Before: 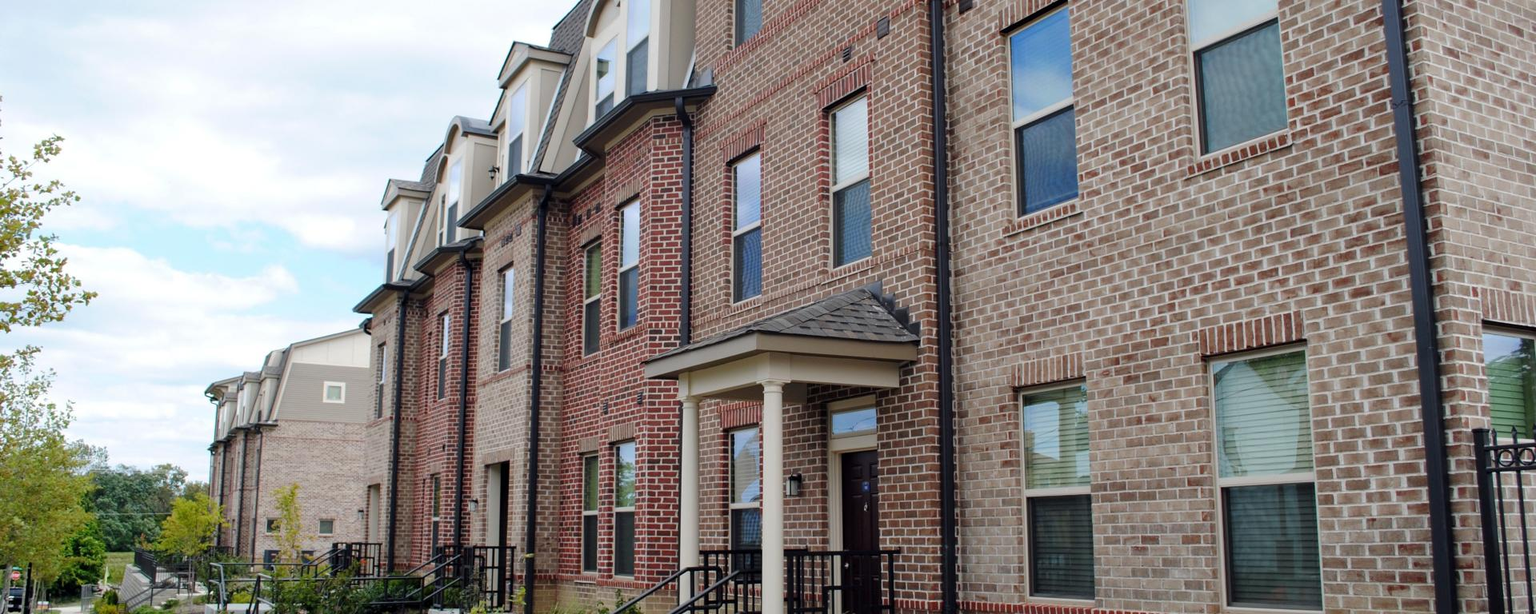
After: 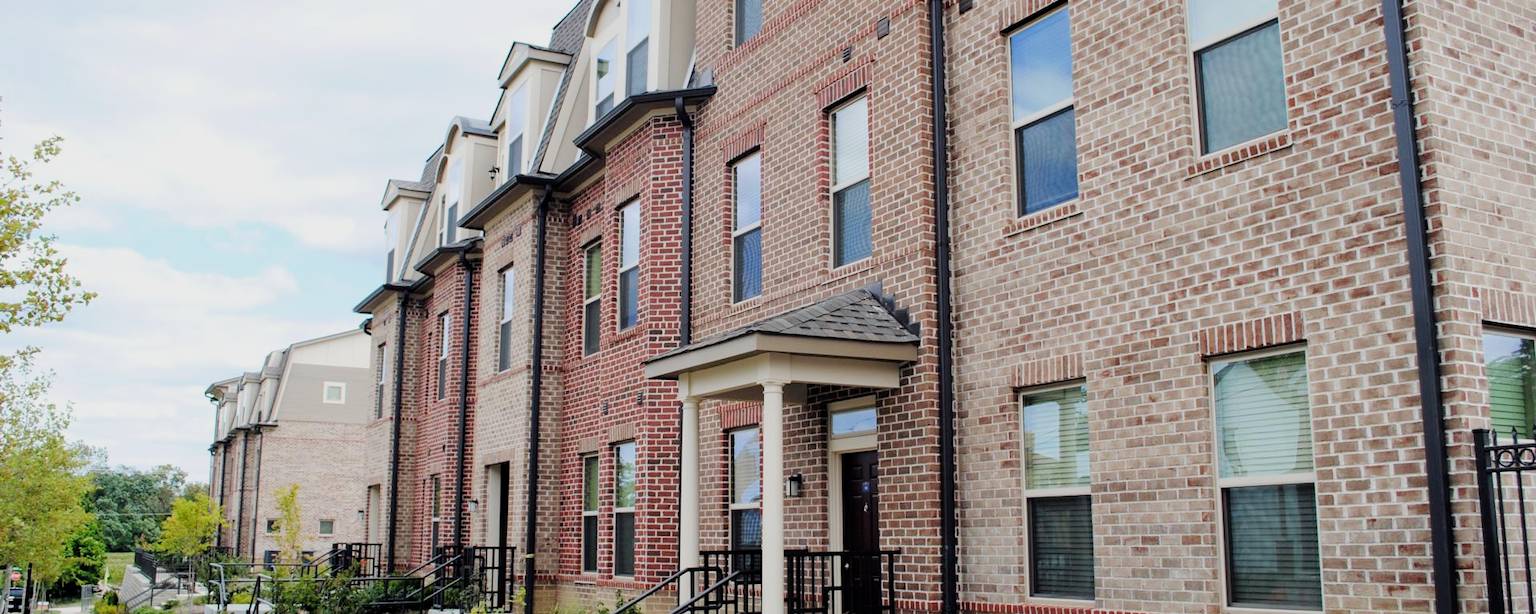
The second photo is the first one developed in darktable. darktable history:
exposure: black level correction 0, exposure 0.7 EV, compensate exposure bias true, compensate highlight preservation false
filmic rgb: black relative exposure -7.65 EV, white relative exposure 4.56 EV, hardness 3.61
